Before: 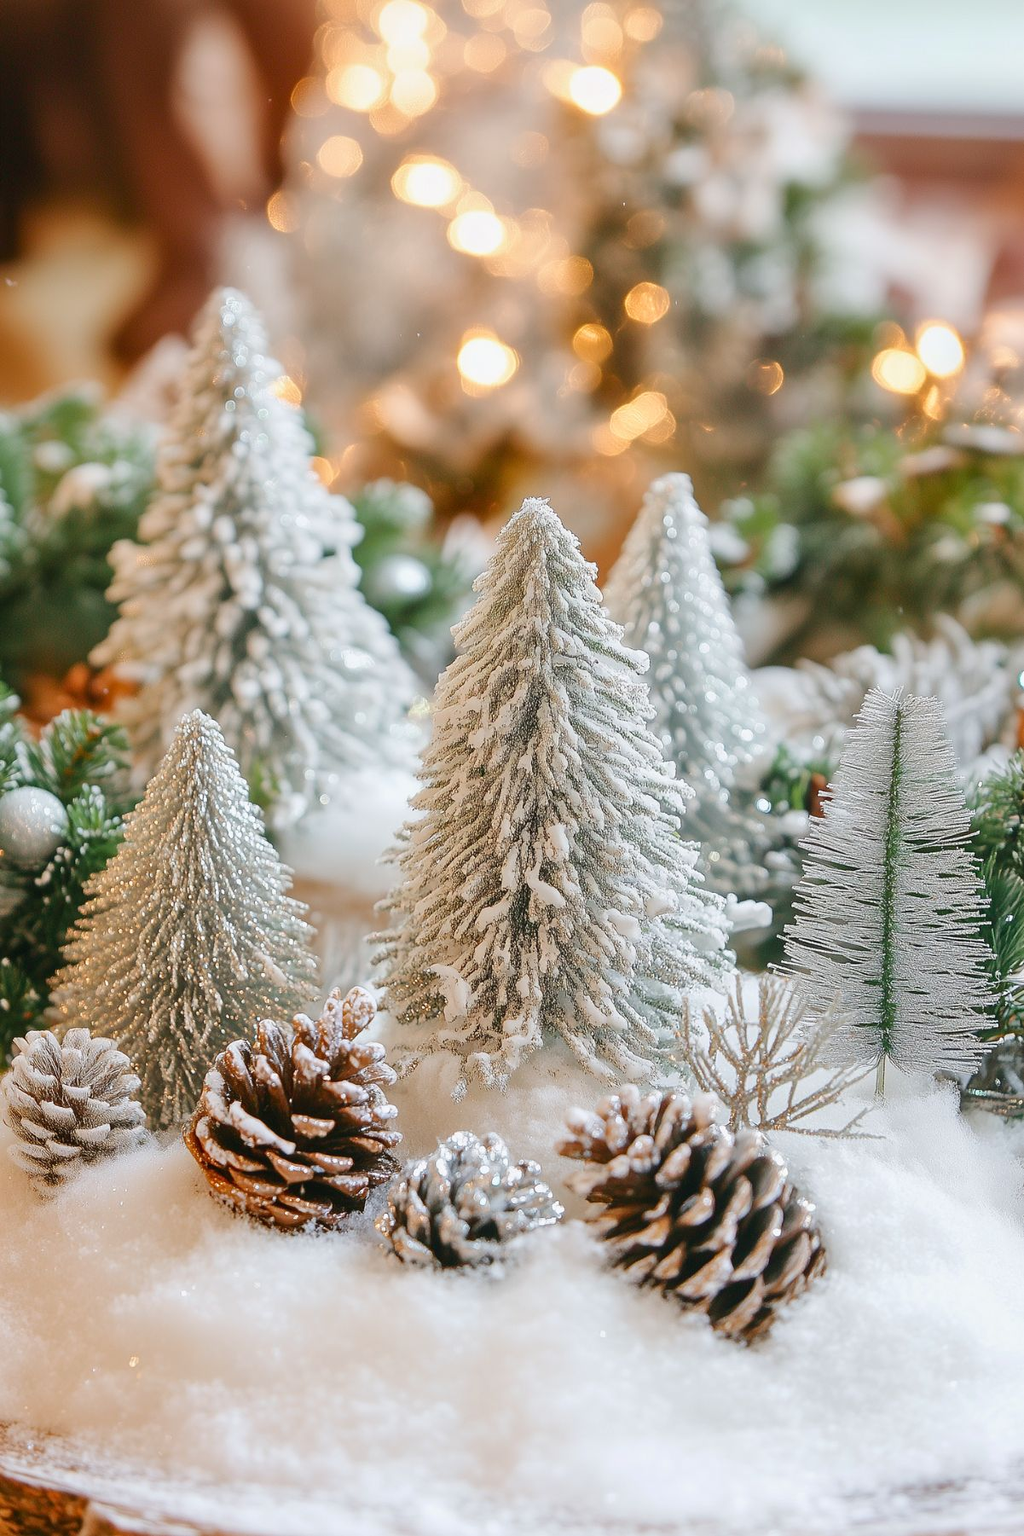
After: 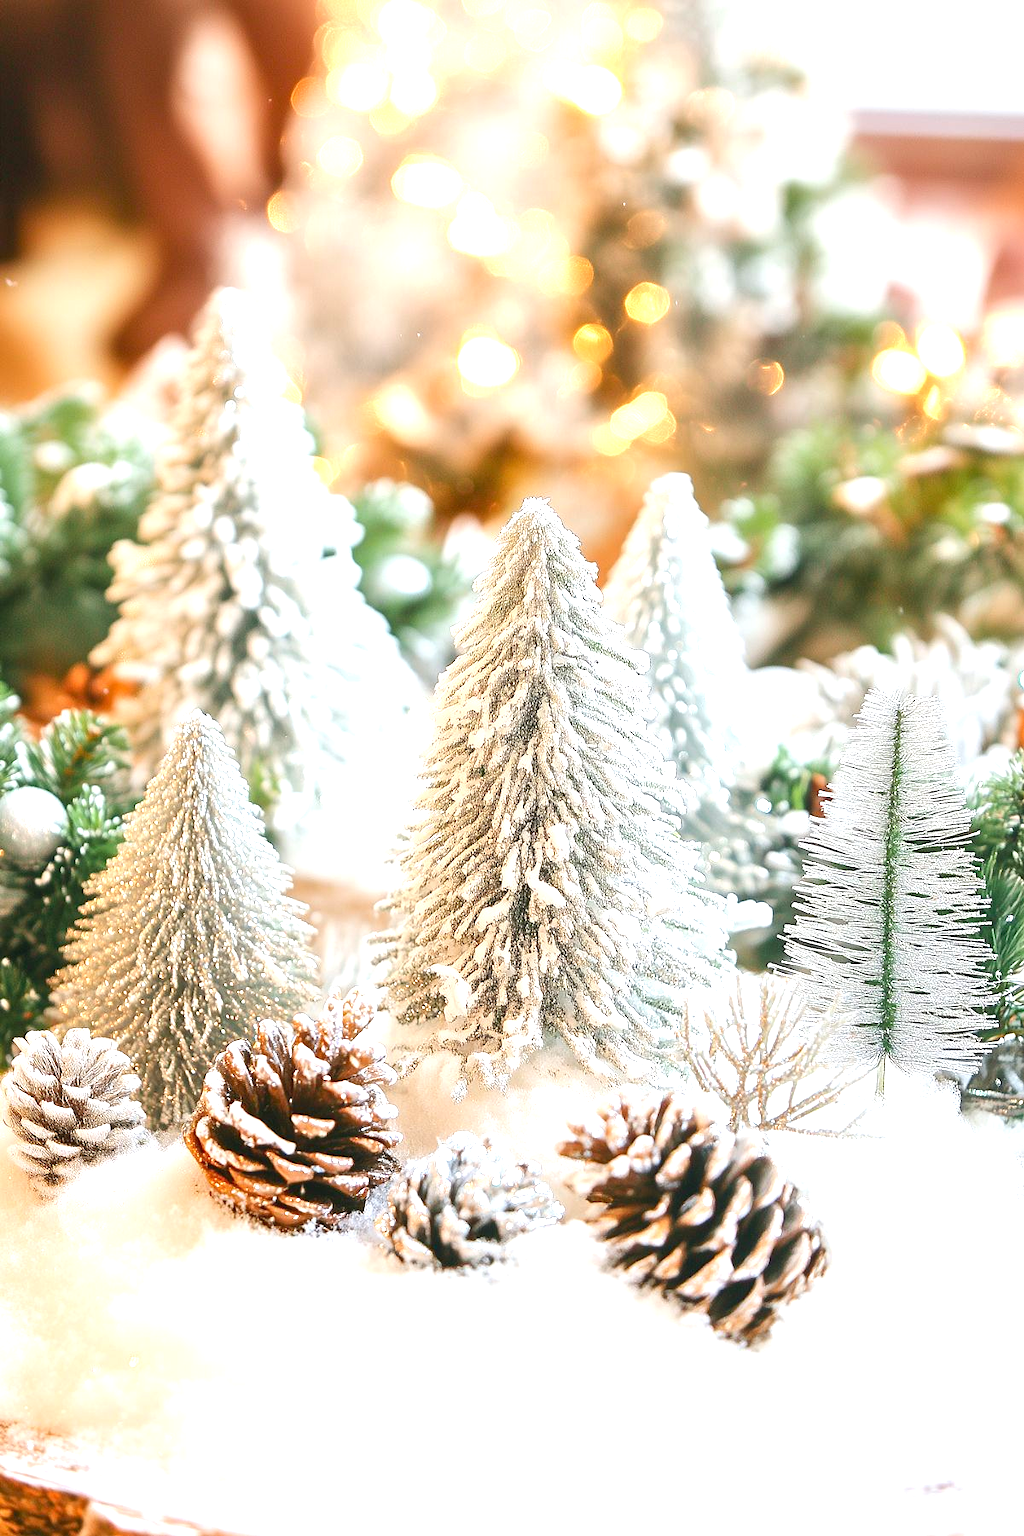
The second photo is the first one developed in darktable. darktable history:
exposure: exposure 1.155 EV, compensate highlight preservation false
